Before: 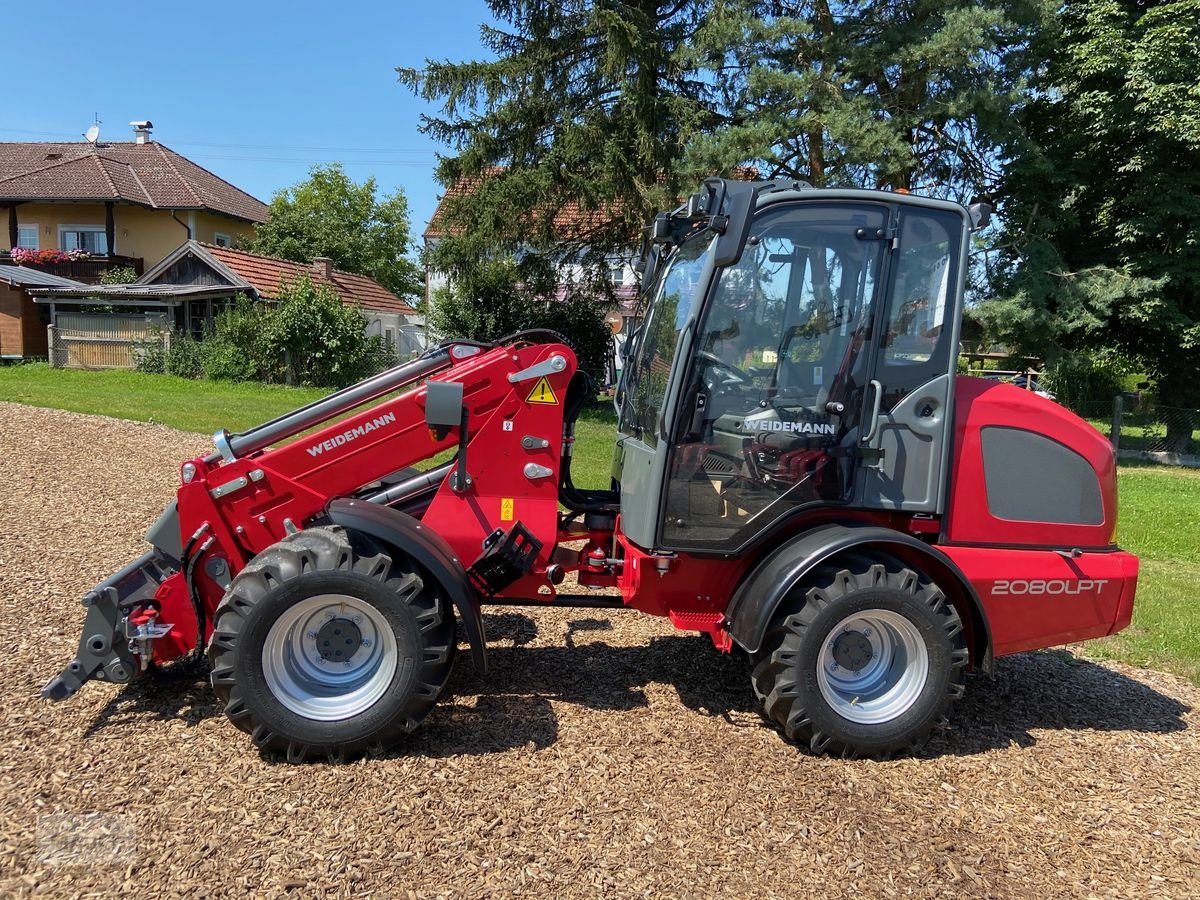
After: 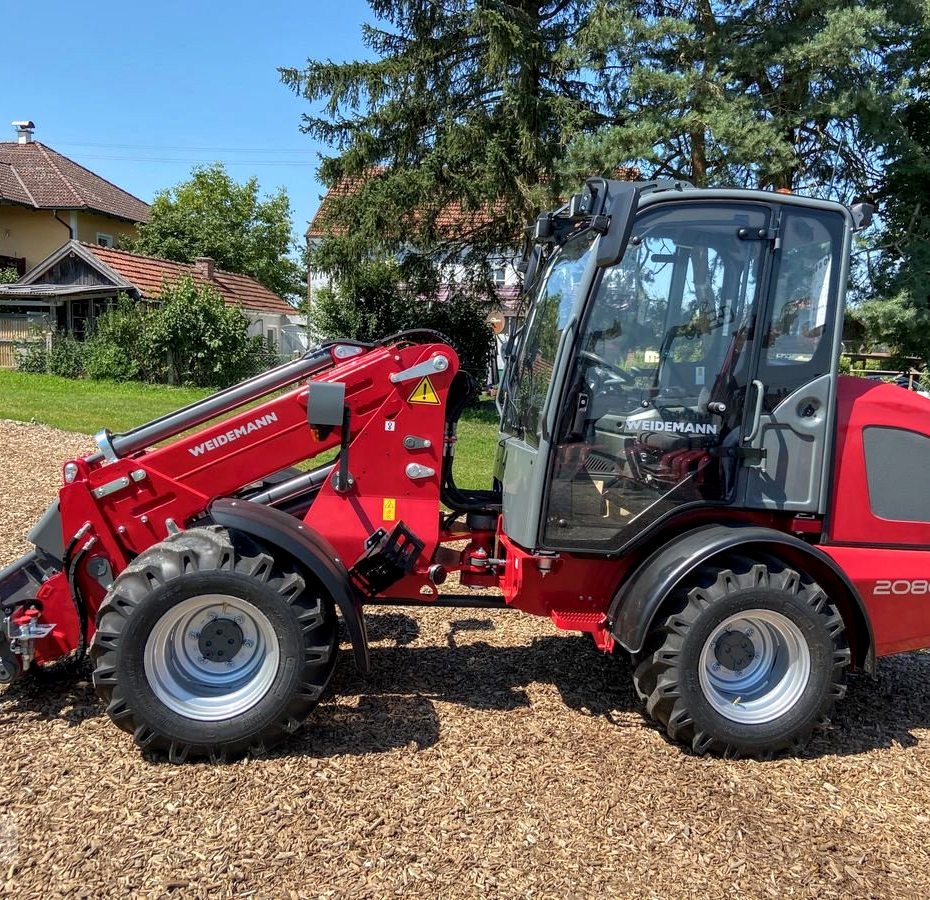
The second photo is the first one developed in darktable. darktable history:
exposure: exposure 0.174 EV, compensate exposure bias true, compensate highlight preservation false
local contrast: on, module defaults
crop: left 9.869%, right 12.581%
